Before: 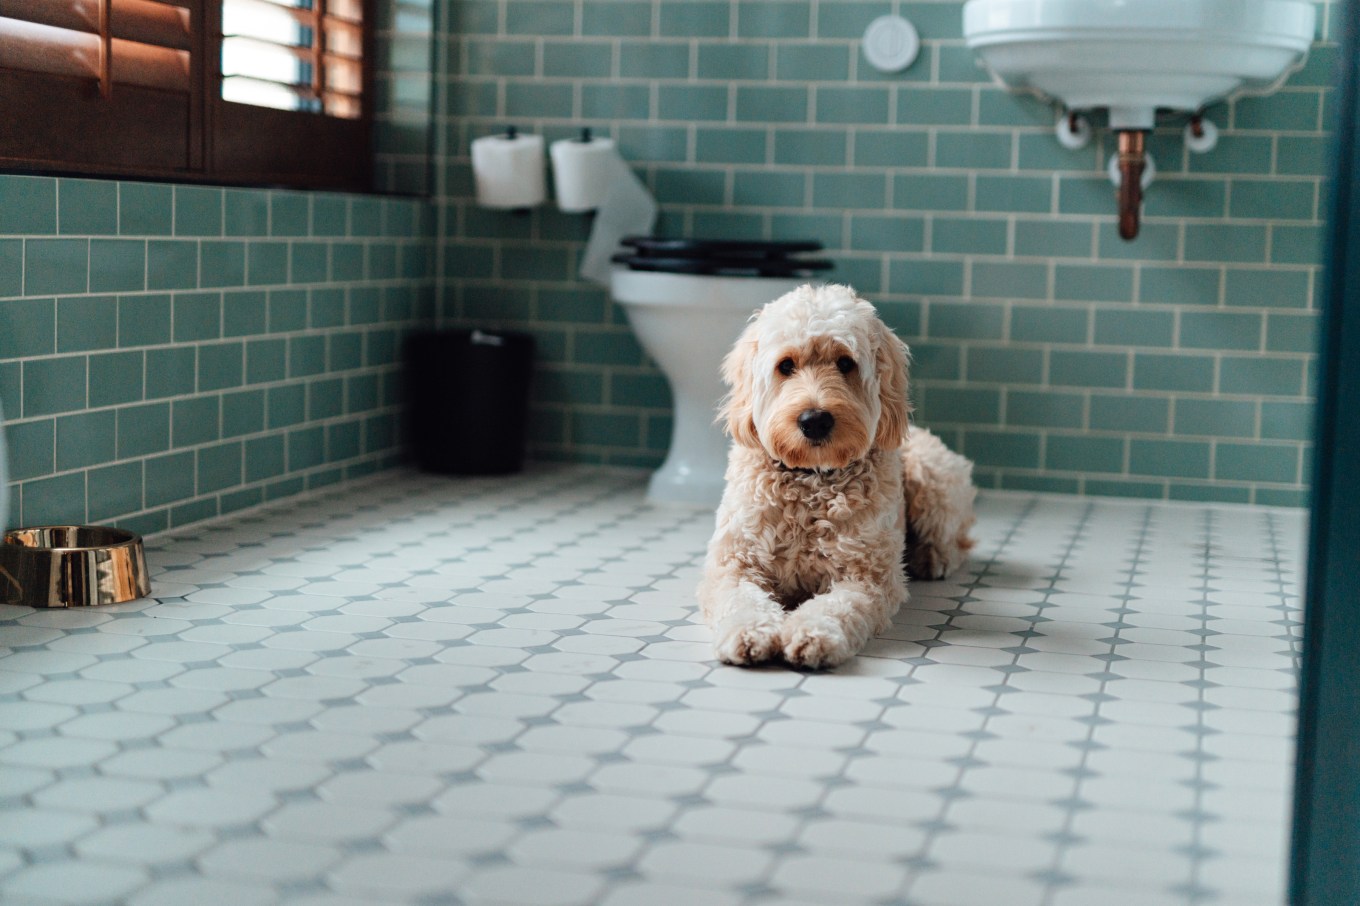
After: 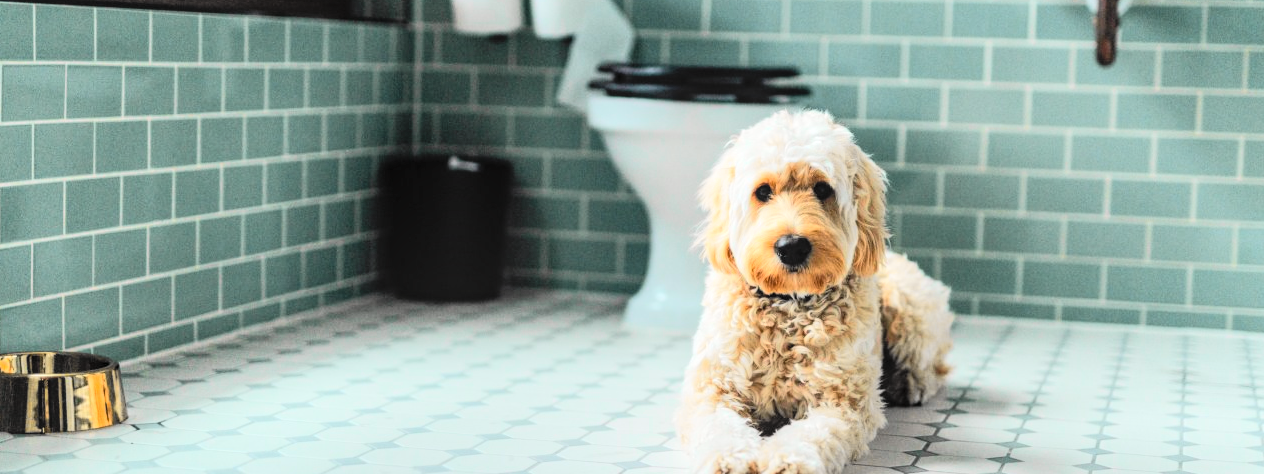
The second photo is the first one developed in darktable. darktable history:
crop: left 1.744%, top 19.225%, right 5.069%, bottom 28.357%
tone curve: curves: ch0 [(0, 0.005) (0.103, 0.097) (0.18, 0.207) (0.384, 0.465) (0.491, 0.585) (0.629, 0.726) (0.84, 0.866) (1, 0.947)]; ch1 [(0, 0) (0.172, 0.123) (0.324, 0.253) (0.396, 0.388) (0.478, 0.461) (0.499, 0.497) (0.532, 0.515) (0.57, 0.584) (0.635, 0.675) (0.805, 0.892) (1, 1)]; ch2 [(0, 0) (0.411, 0.424) (0.496, 0.501) (0.515, 0.507) (0.553, 0.562) (0.604, 0.642) (0.708, 0.768) (0.839, 0.916) (1, 1)], color space Lab, independent channels, preserve colors none
local contrast: on, module defaults
contrast brightness saturation: contrast 0.1, brightness 0.3, saturation 0.14
tone equalizer: -8 EV -0.75 EV, -7 EV -0.7 EV, -6 EV -0.6 EV, -5 EV -0.4 EV, -3 EV 0.4 EV, -2 EV 0.6 EV, -1 EV 0.7 EV, +0 EV 0.75 EV, edges refinement/feathering 500, mask exposure compensation -1.57 EV, preserve details no
color contrast: green-magenta contrast 0.8, blue-yellow contrast 1.1, unbound 0
